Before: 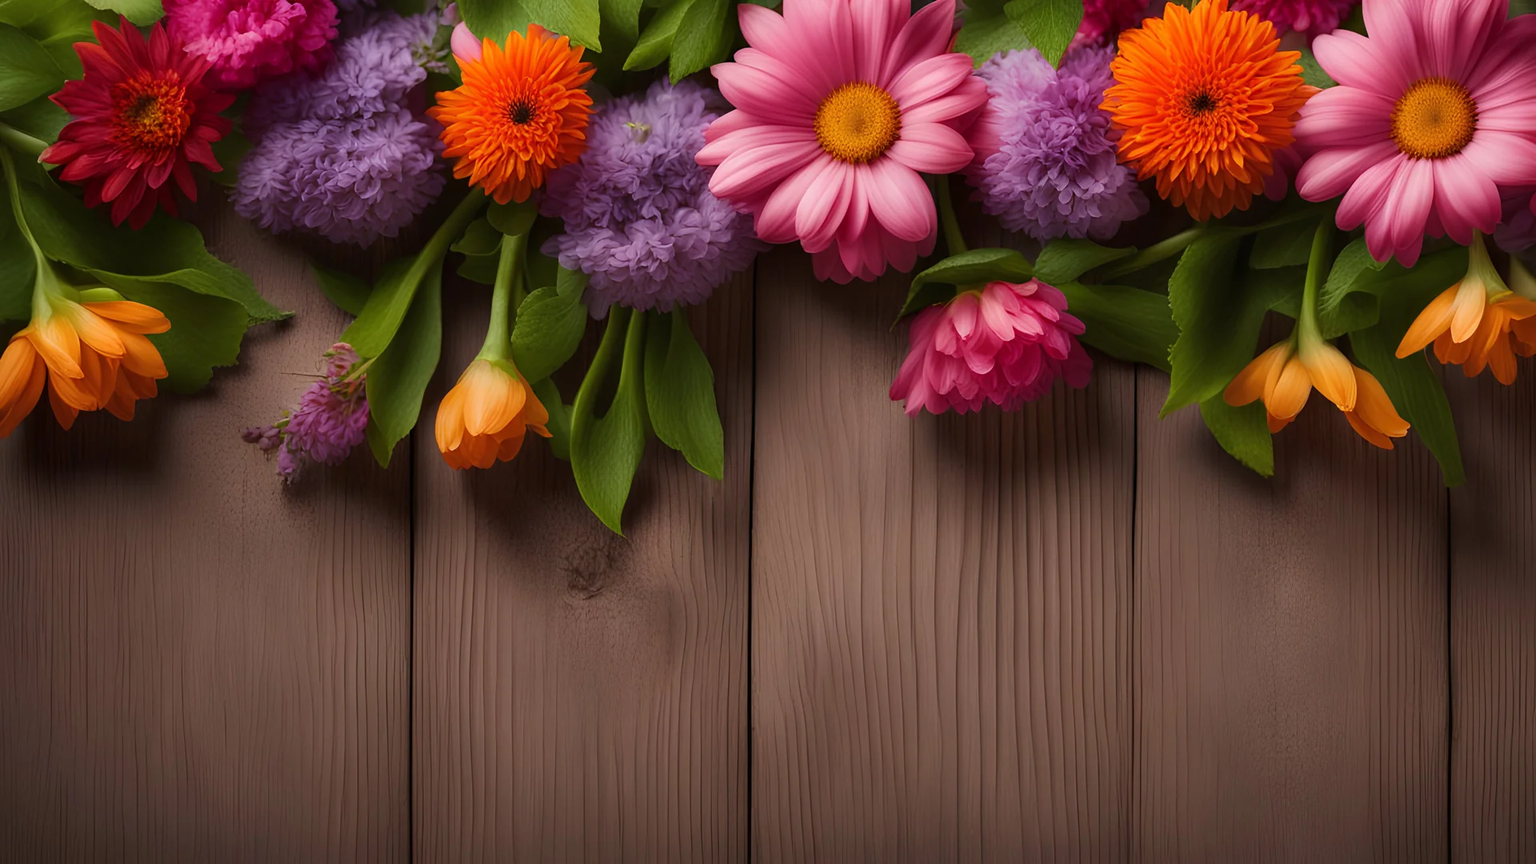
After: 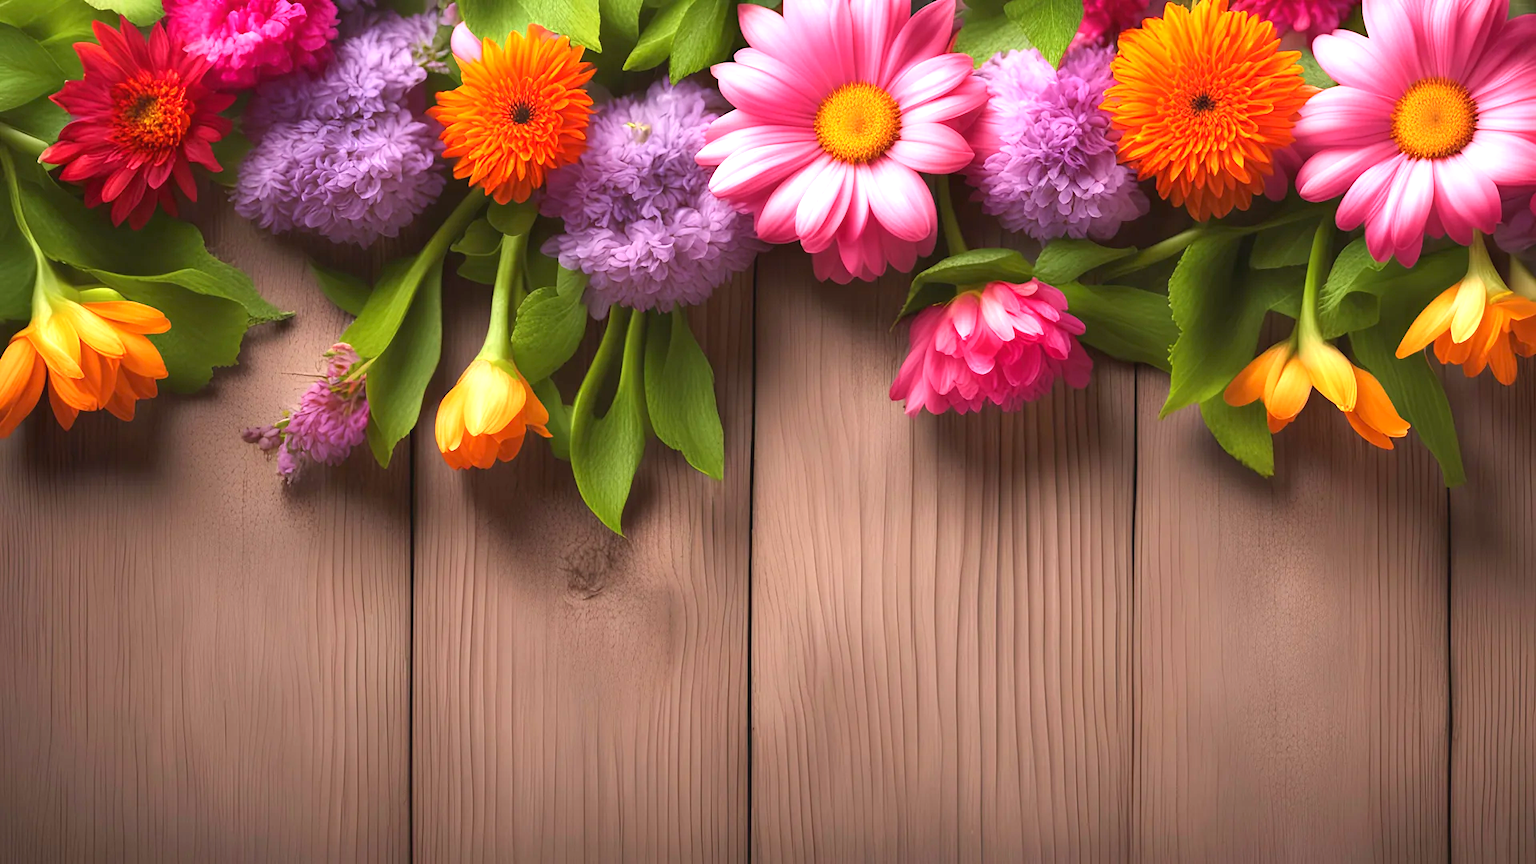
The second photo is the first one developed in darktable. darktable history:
contrast equalizer: octaves 7, y [[0.6 ×6], [0.55 ×6], [0 ×6], [0 ×6], [0 ×6]], mix -0.2
exposure: black level correction 0, exposure 1.45 EV, compensate exposure bias true, compensate highlight preservation false
